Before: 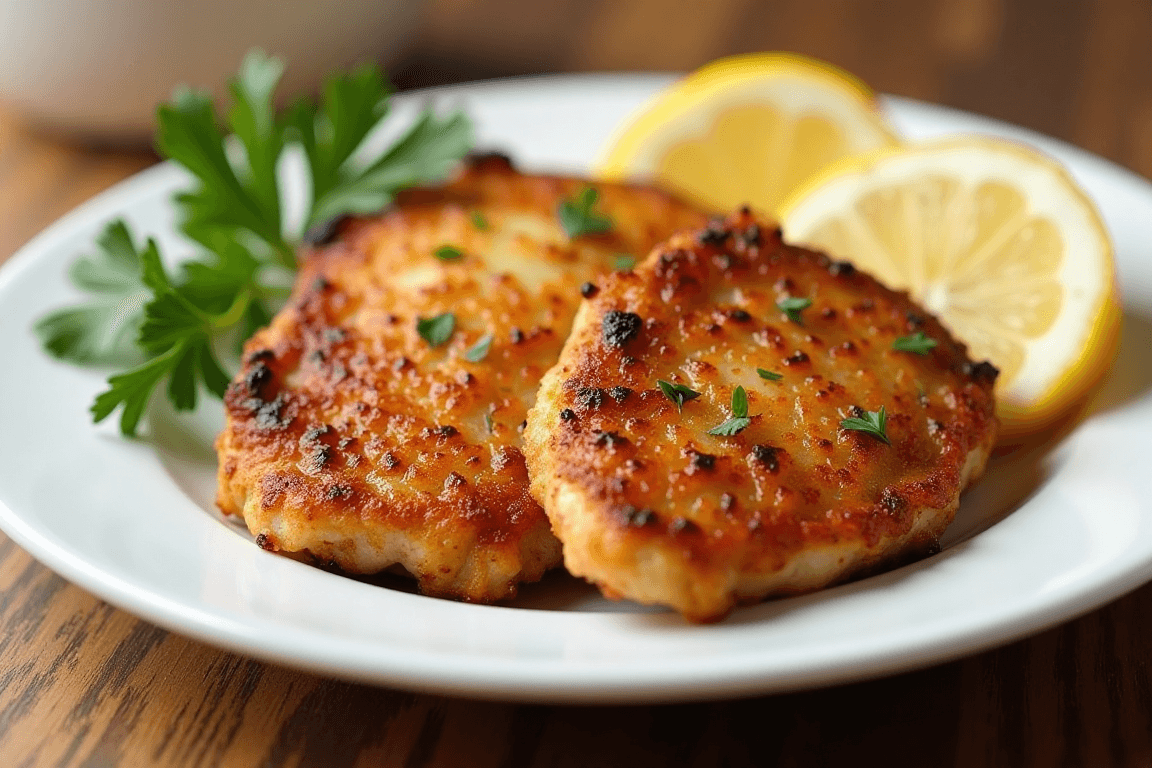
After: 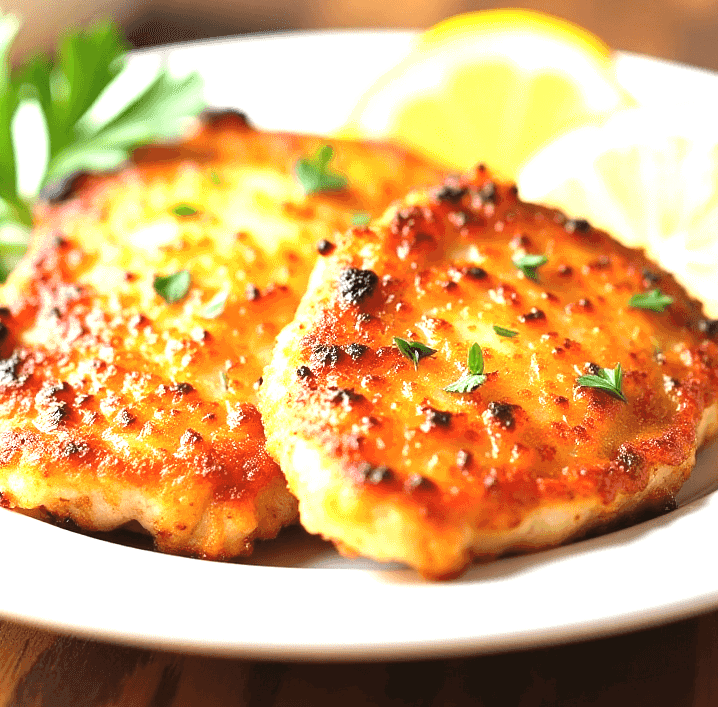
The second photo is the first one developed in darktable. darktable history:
exposure: black level correction 0, exposure 1.75 EV, compensate exposure bias true, compensate highlight preservation false
crop and rotate: left 22.918%, top 5.629%, right 14.711%, bottom 2.247%
